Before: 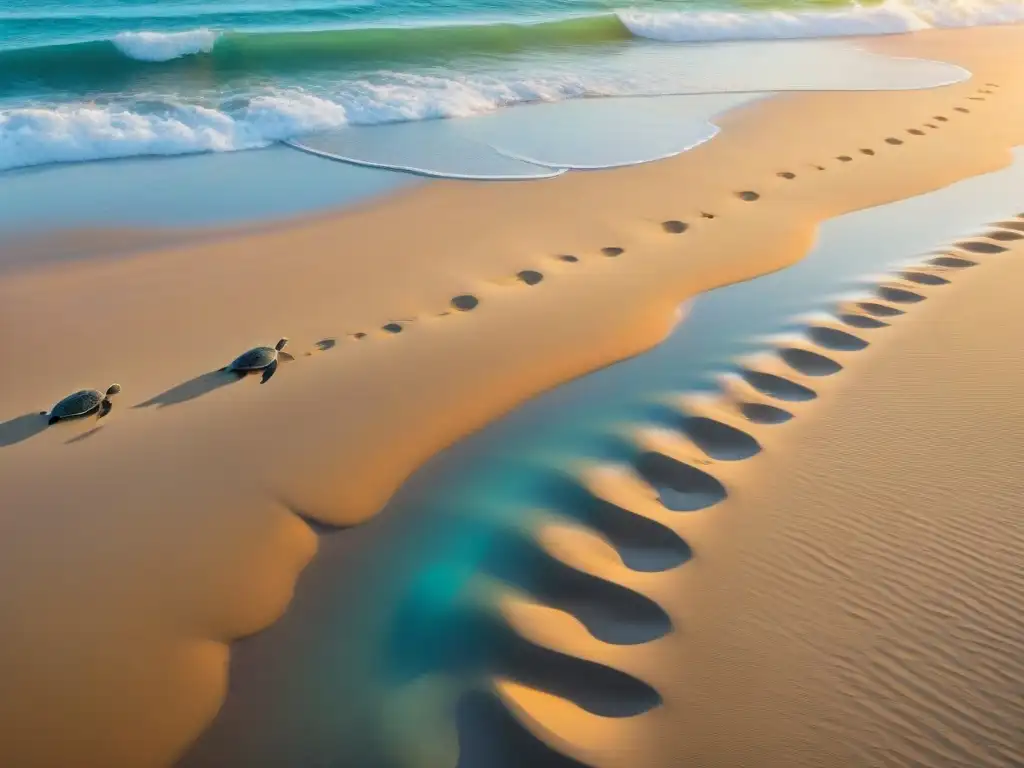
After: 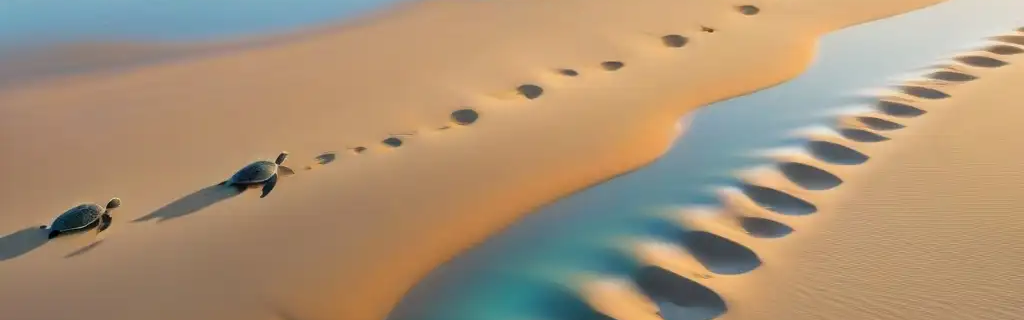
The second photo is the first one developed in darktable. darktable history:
crop and rotate: top 24.34%, bottom 33.986%
